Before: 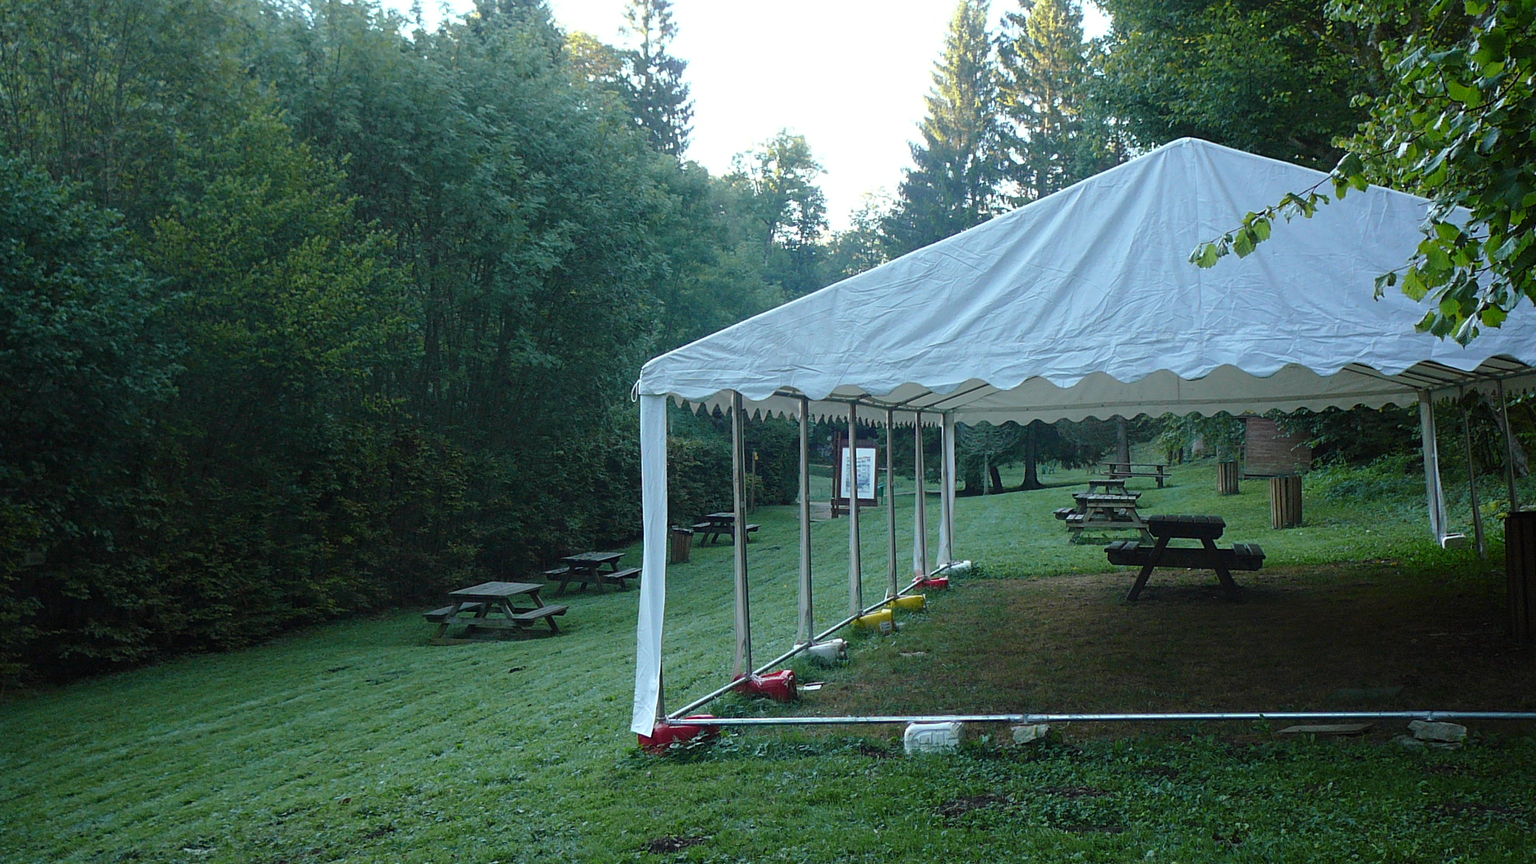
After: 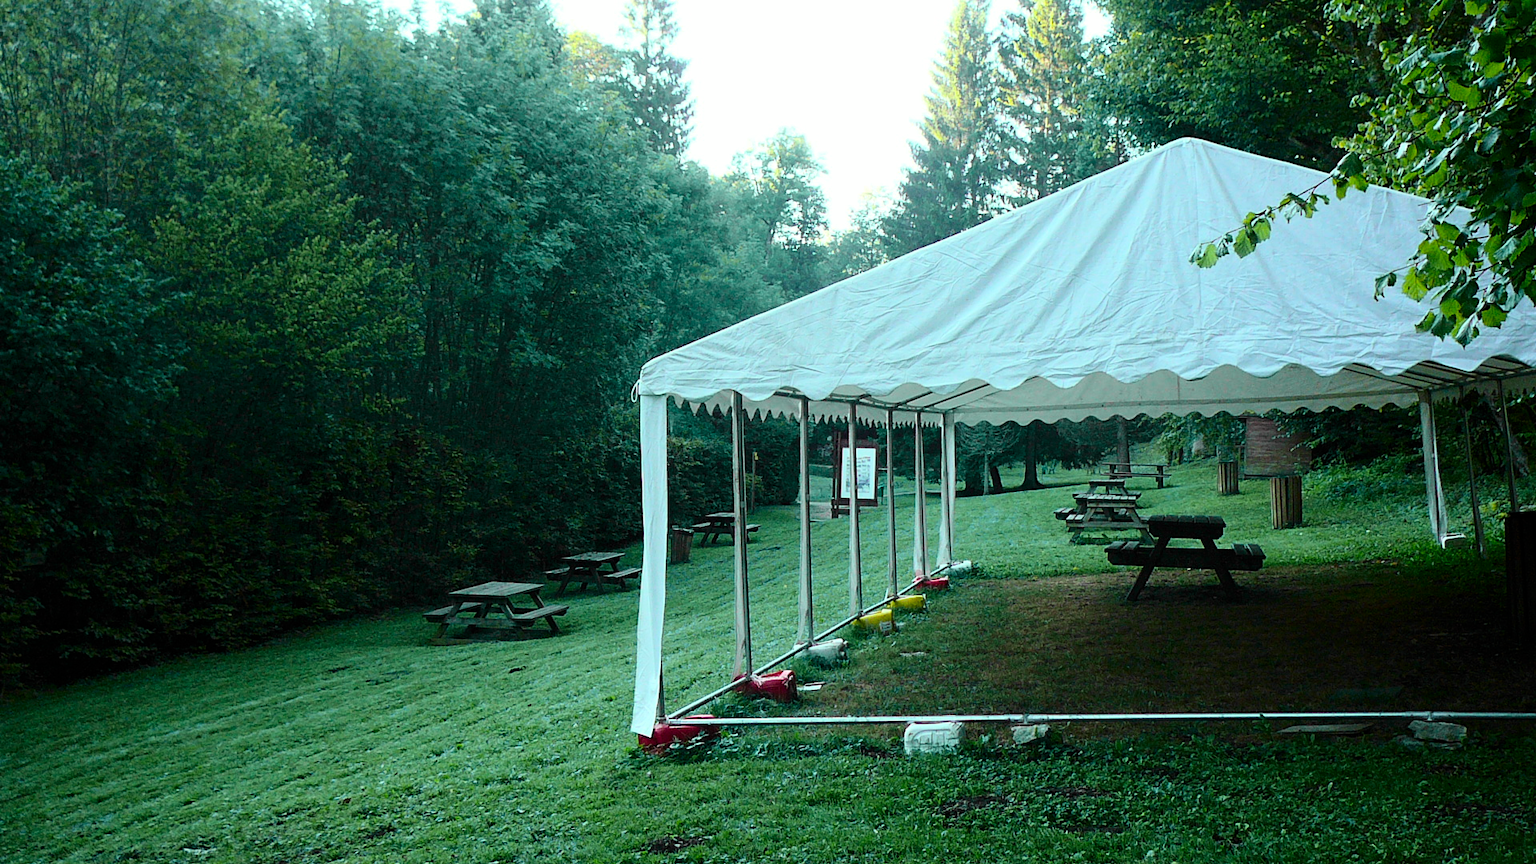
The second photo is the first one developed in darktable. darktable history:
tone curve: curves: ch0 [(0, 0.036) (0.037, 0.042) (0.167, 0.143) (0.433, 0.502) (0.531, 0.637) (0.696, 0.825) (0.856, 0.92) (1, 0.98)]; ch1 [(0, 0) (0.424, 0.383) (0.482, 0.459) (0.501, 0.5) (0.522, 0.526) (0.559, 0.563) (0.604, 0.646) (0.715, 0.729) (1, 1)]; ch2 [(0, 0) (0.369, 0.388) (0.45, 0.48) (0.499, 0.502) (0.504, 0.504) (0.512, 0.526) (0.581, 0.595) (0.708, 0.786) (1, 1)], color space Lab, independent channels, preserve colors none
levels: mode automatic, black 0.023%, white 99.97%, levels [0.062, 0.494, 0.925]
